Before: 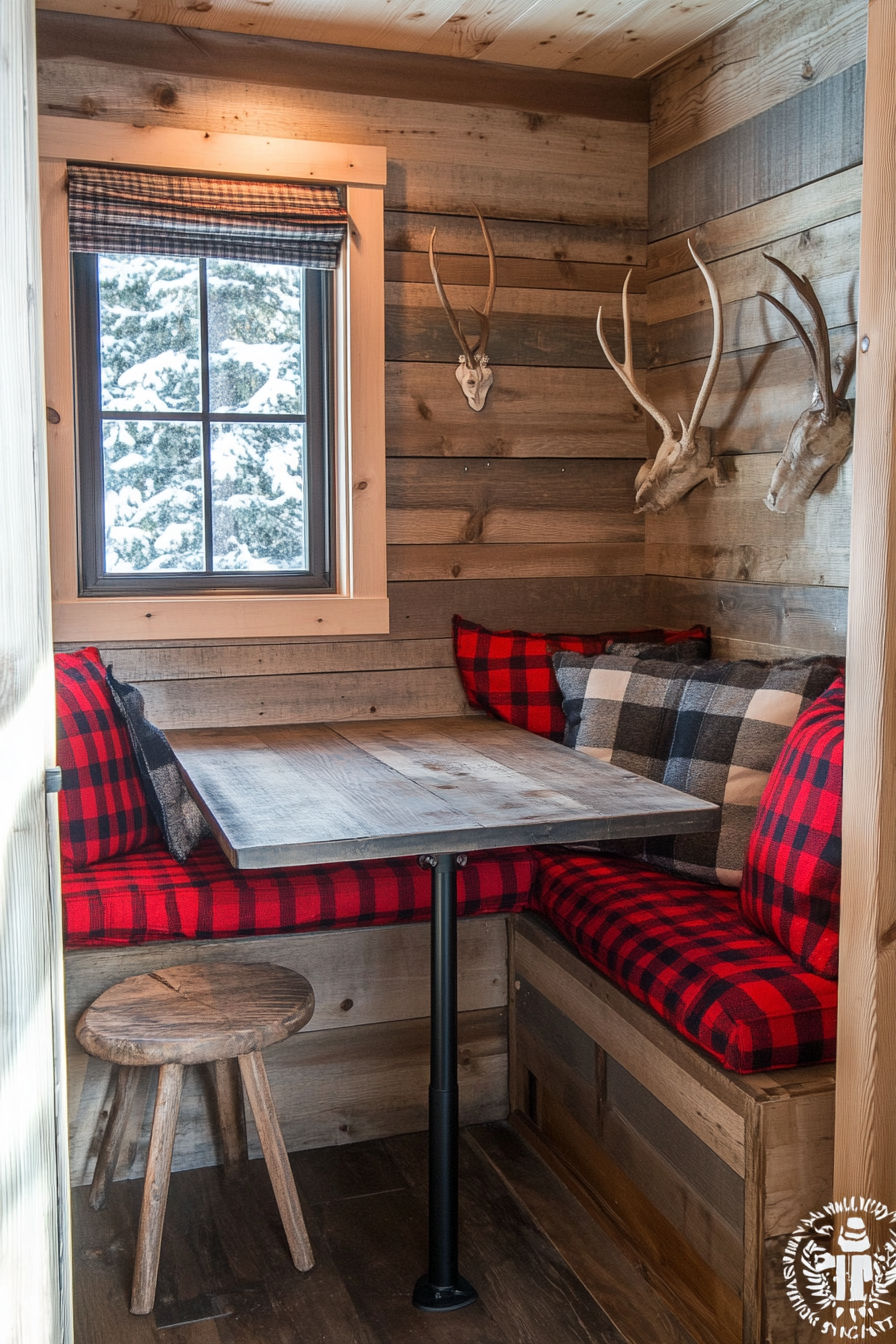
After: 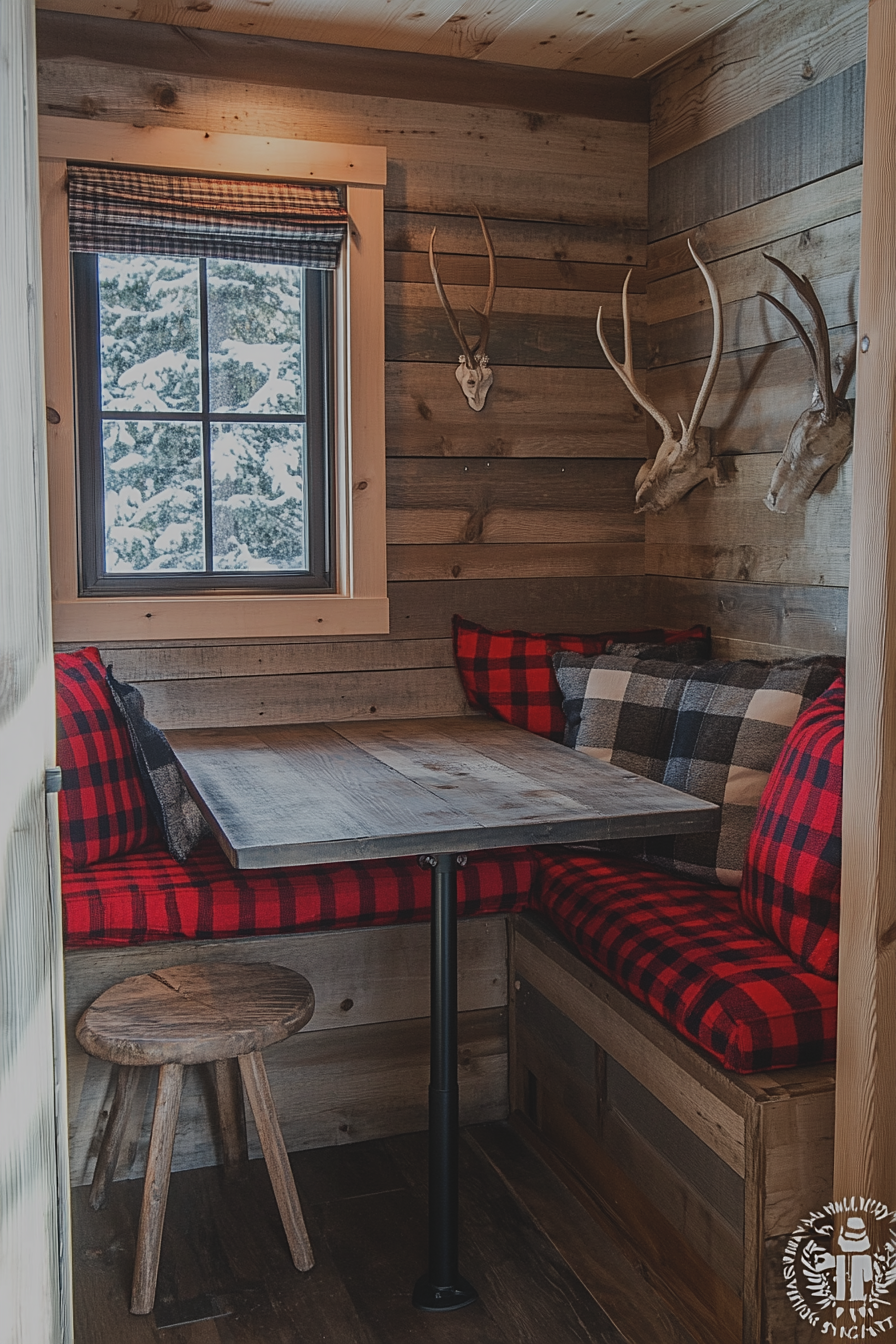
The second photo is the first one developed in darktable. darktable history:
exposure: black level correction -0.018, exposure -1.01 EV, compensate exposure bias true, compensate highlight preservation false
sharpen: on, module defaults
